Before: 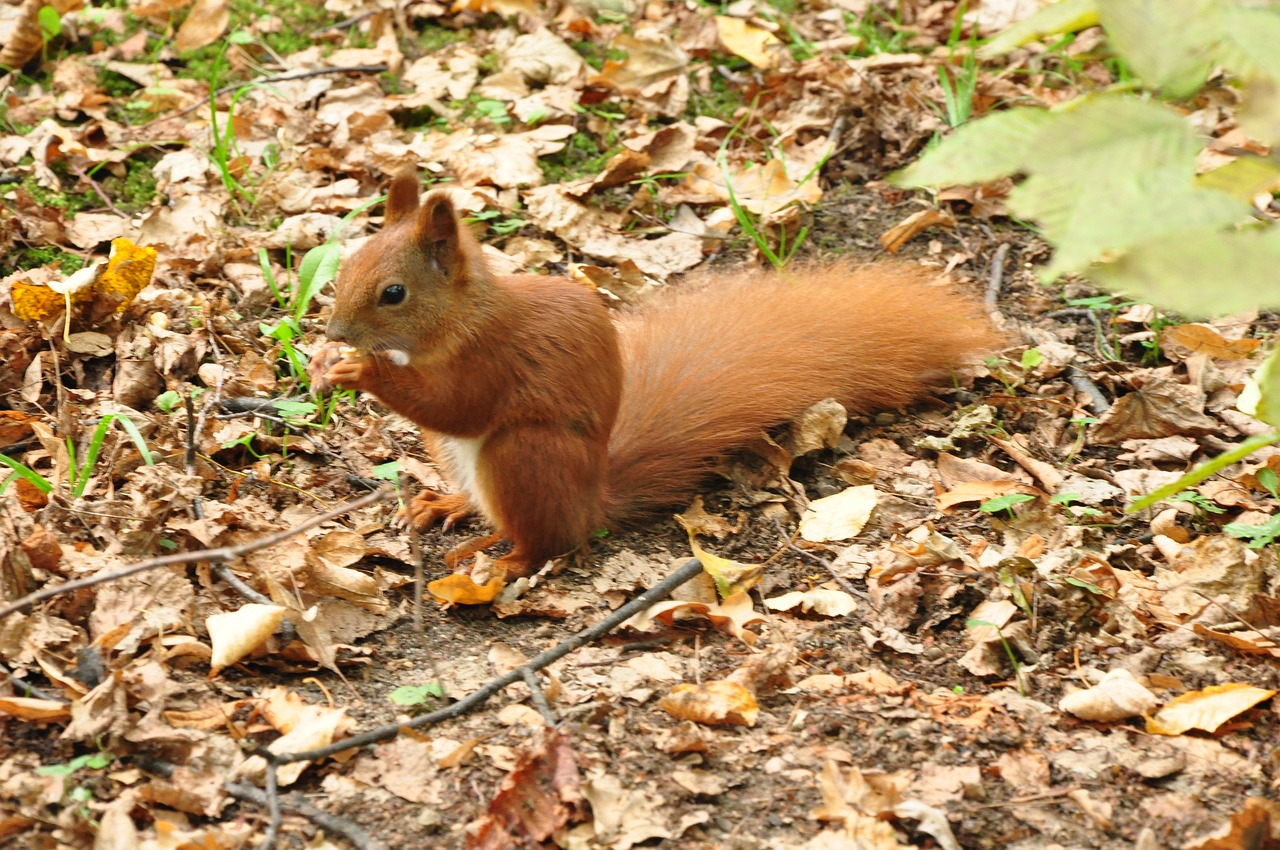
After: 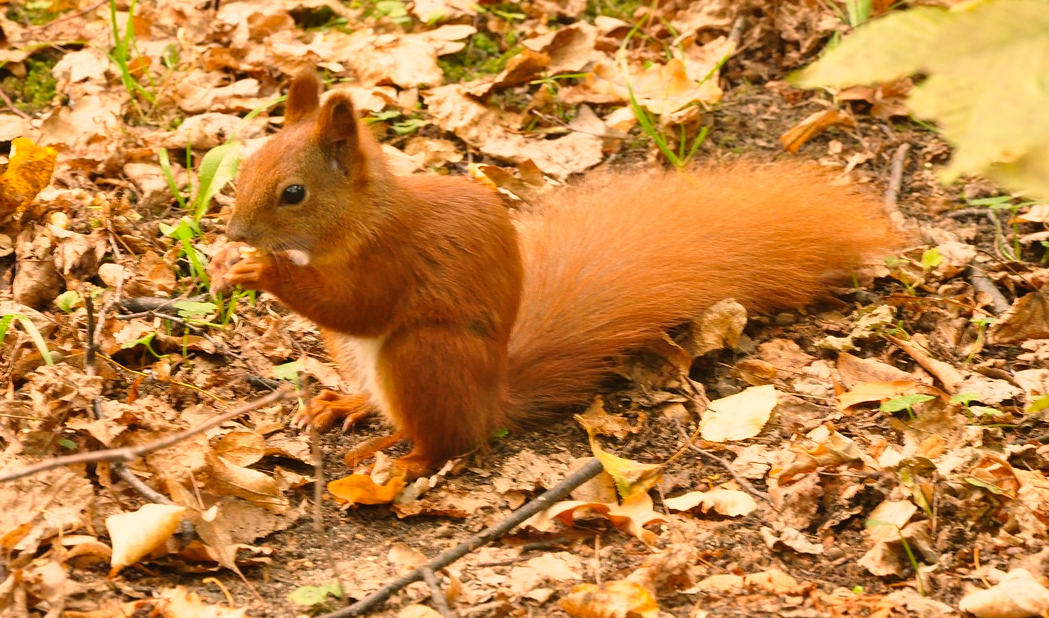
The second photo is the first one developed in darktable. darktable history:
crop: left 7.856%, top 11.836%, right 10.12%, bottom 15.387%
color balance rgb: shadows lift › luminance -5%, shadows lift › chroma 1.1%, shadows lift › hue 219°, power › luminance 10%, power › chroma 2.83%, power › hue 60°, highlights gain › chroma 4.52%, highlights gain › hue 33.33°, saturation formula JzAzBz (2021)
